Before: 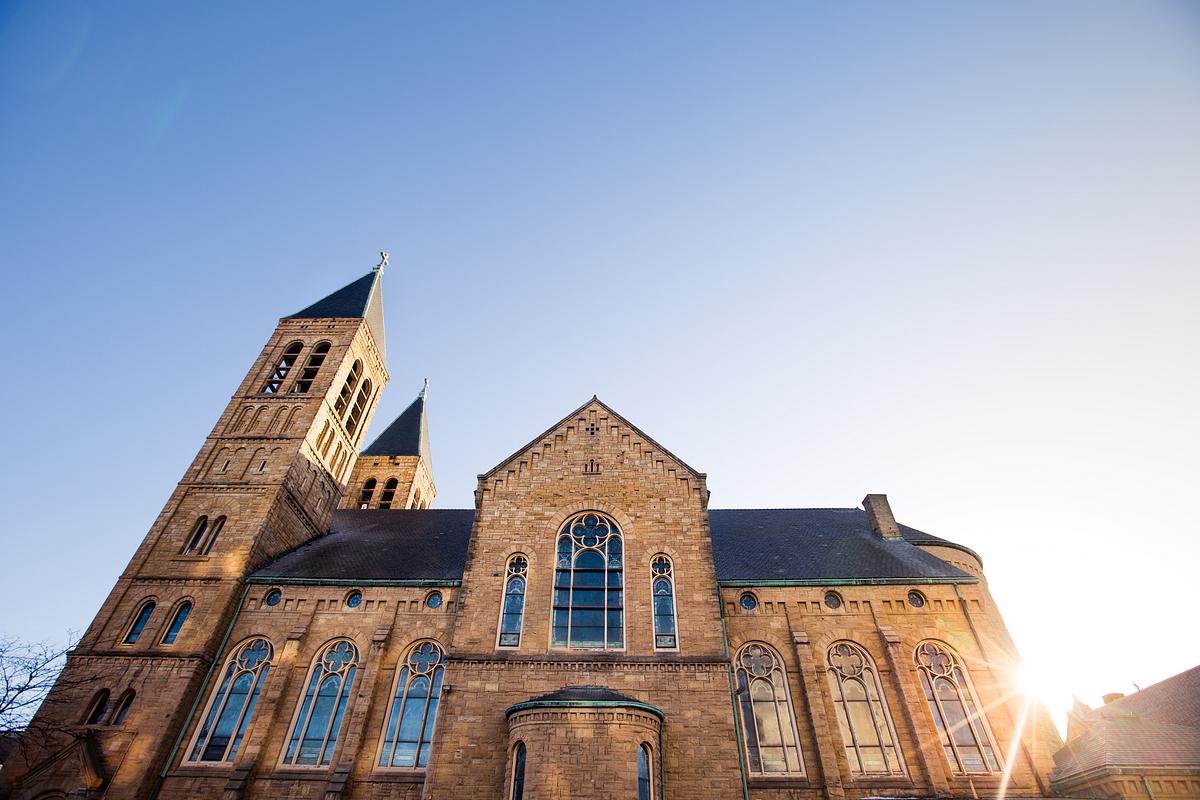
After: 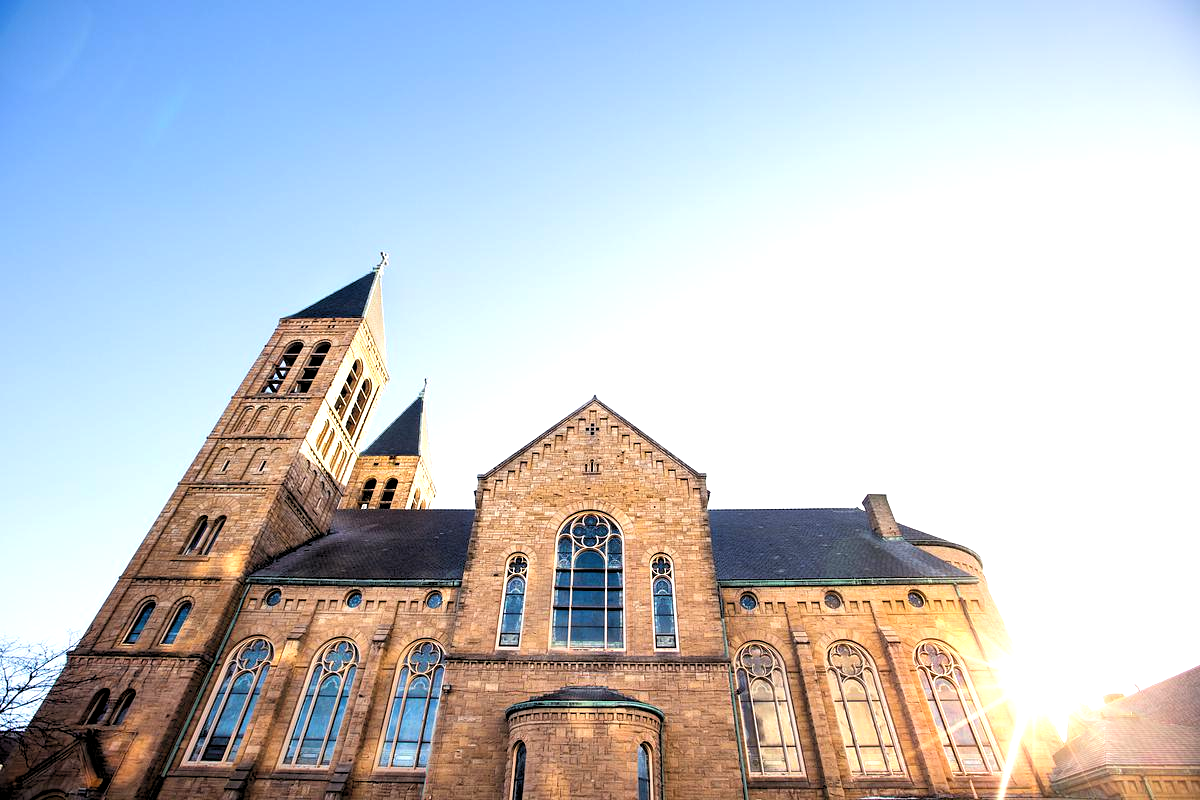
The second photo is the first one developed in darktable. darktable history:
rgb levels: levels [[0.01, 0.419, 0.839], [0, 0.5, 1], [0, 0.5, 1]]
exposure: black level correction -0.002, exposure 0.54 EV, compensate highlight preservation false
